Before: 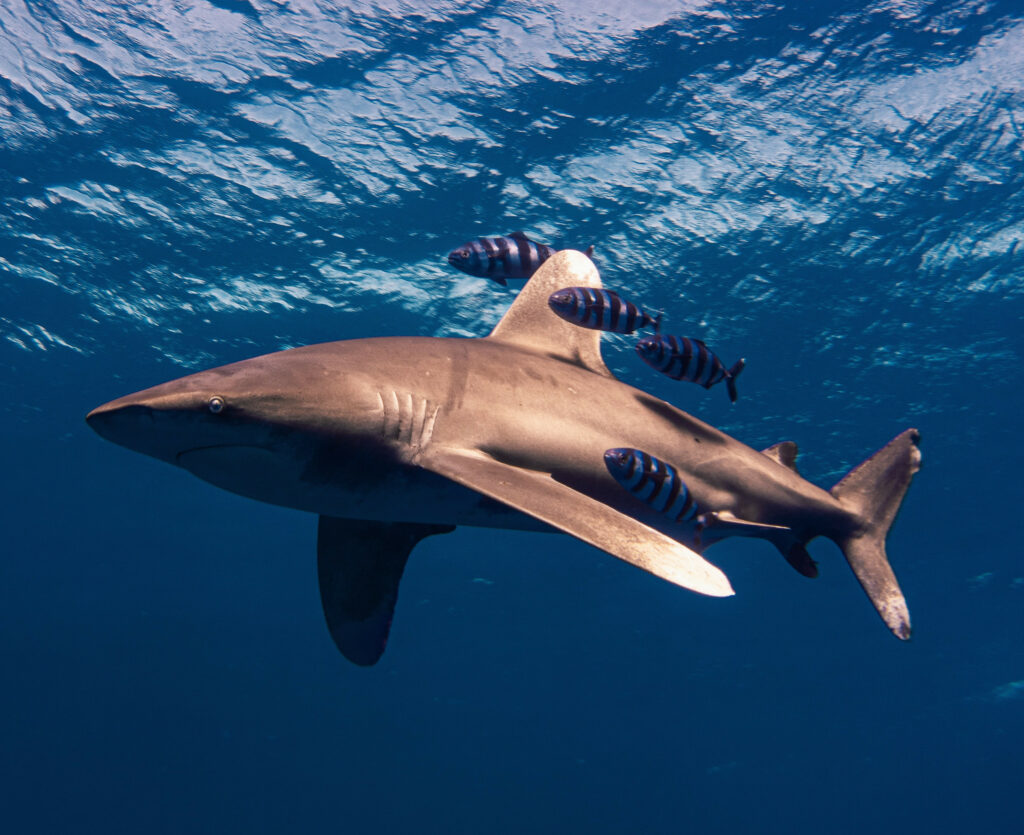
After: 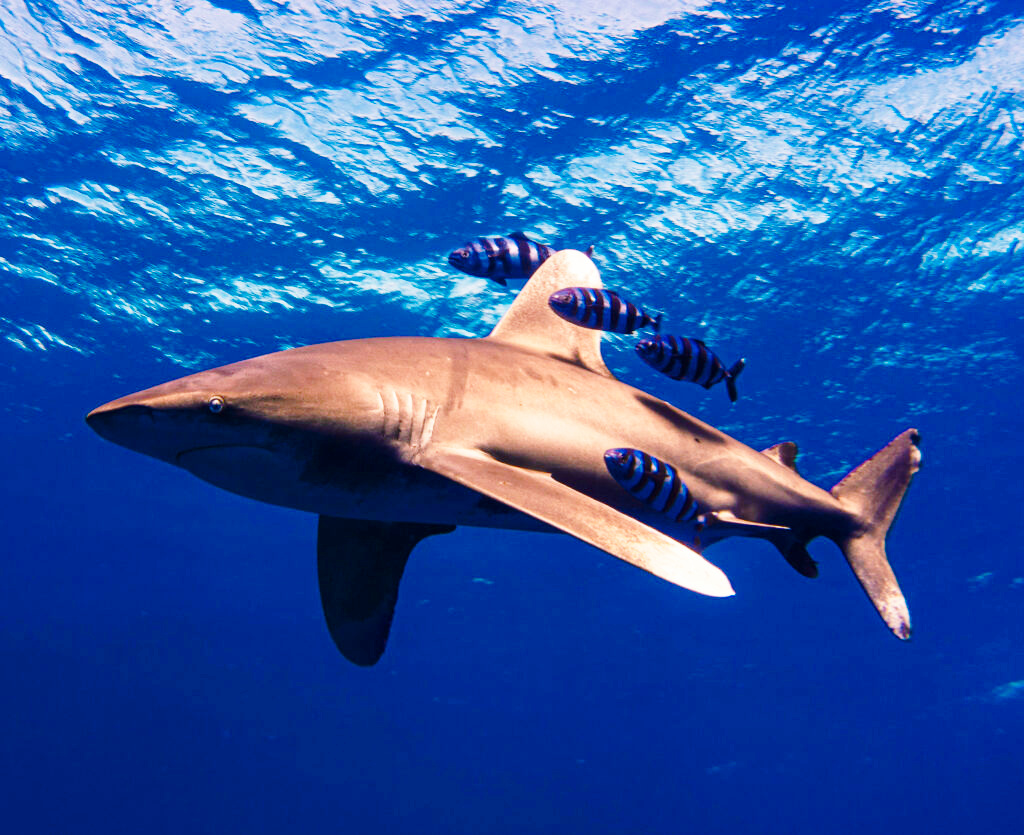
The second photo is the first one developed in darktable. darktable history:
color balance rgb: perceptual saturation grading › global saturation 20%, perceptual saturation grading › highlights -25%, perceptual saturation grading › shadows 50%
contrast brightness saturation: contrast 0.04, saturation 0.16
base curve: curves: ch0 [(0, 0) (0.028, 0.03) (0.121, 0.232) (0.46, 0.748) (0.859, 0.968) (1, 1)], preserve colors none
